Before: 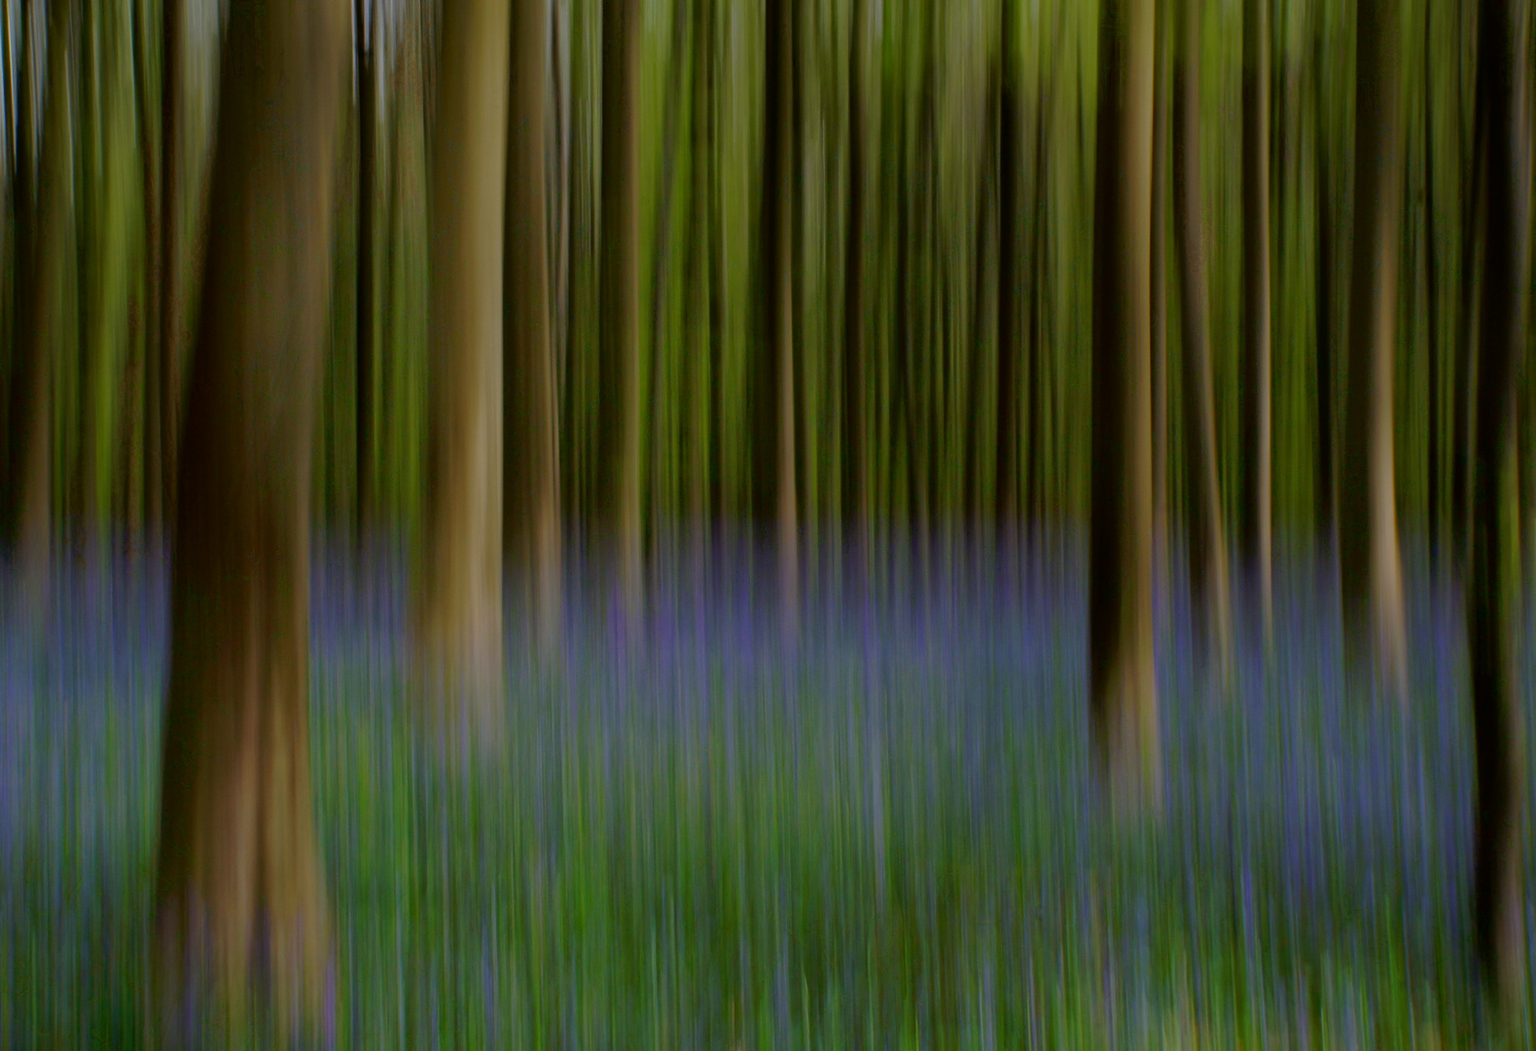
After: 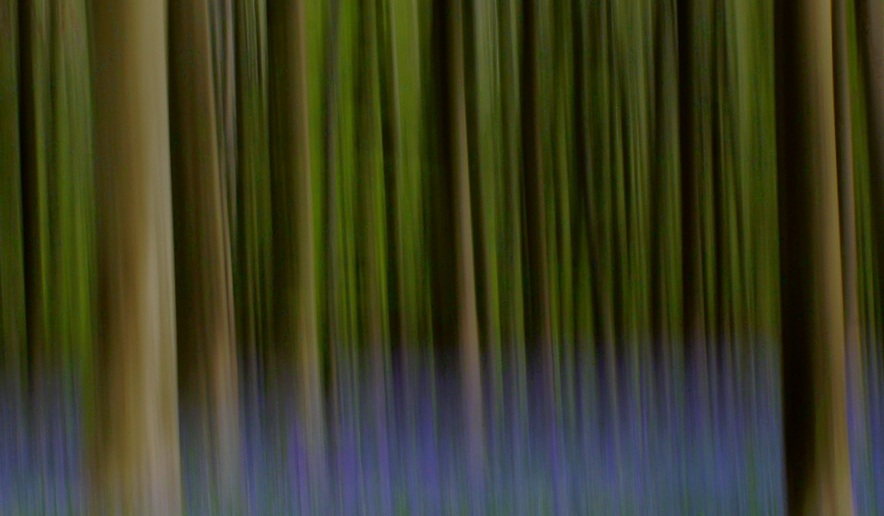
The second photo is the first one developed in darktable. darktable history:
white balance: red 0.967, blue 1.049
rotate and perspective: rotation -2°, crop left 0.022, crop right 0.978, crop top 0.049, crop bottom 0.951
crop: left 20.932%, top 15.471%, right 21.848%, bottom 34.081%
bloom: threshold 82.5%, strength 16.25%
